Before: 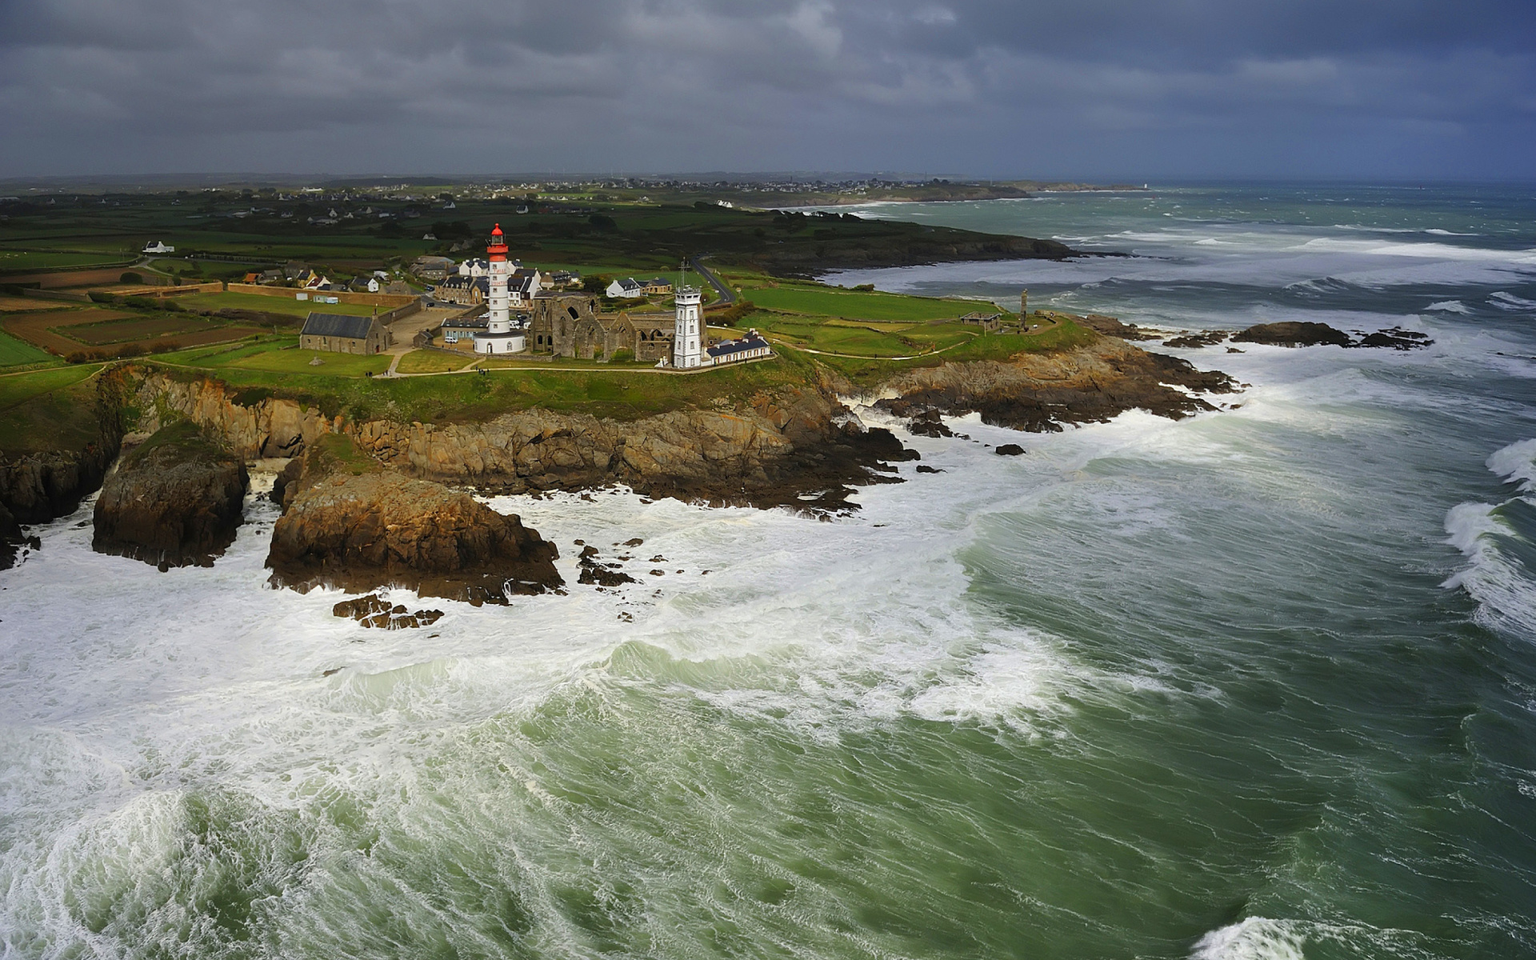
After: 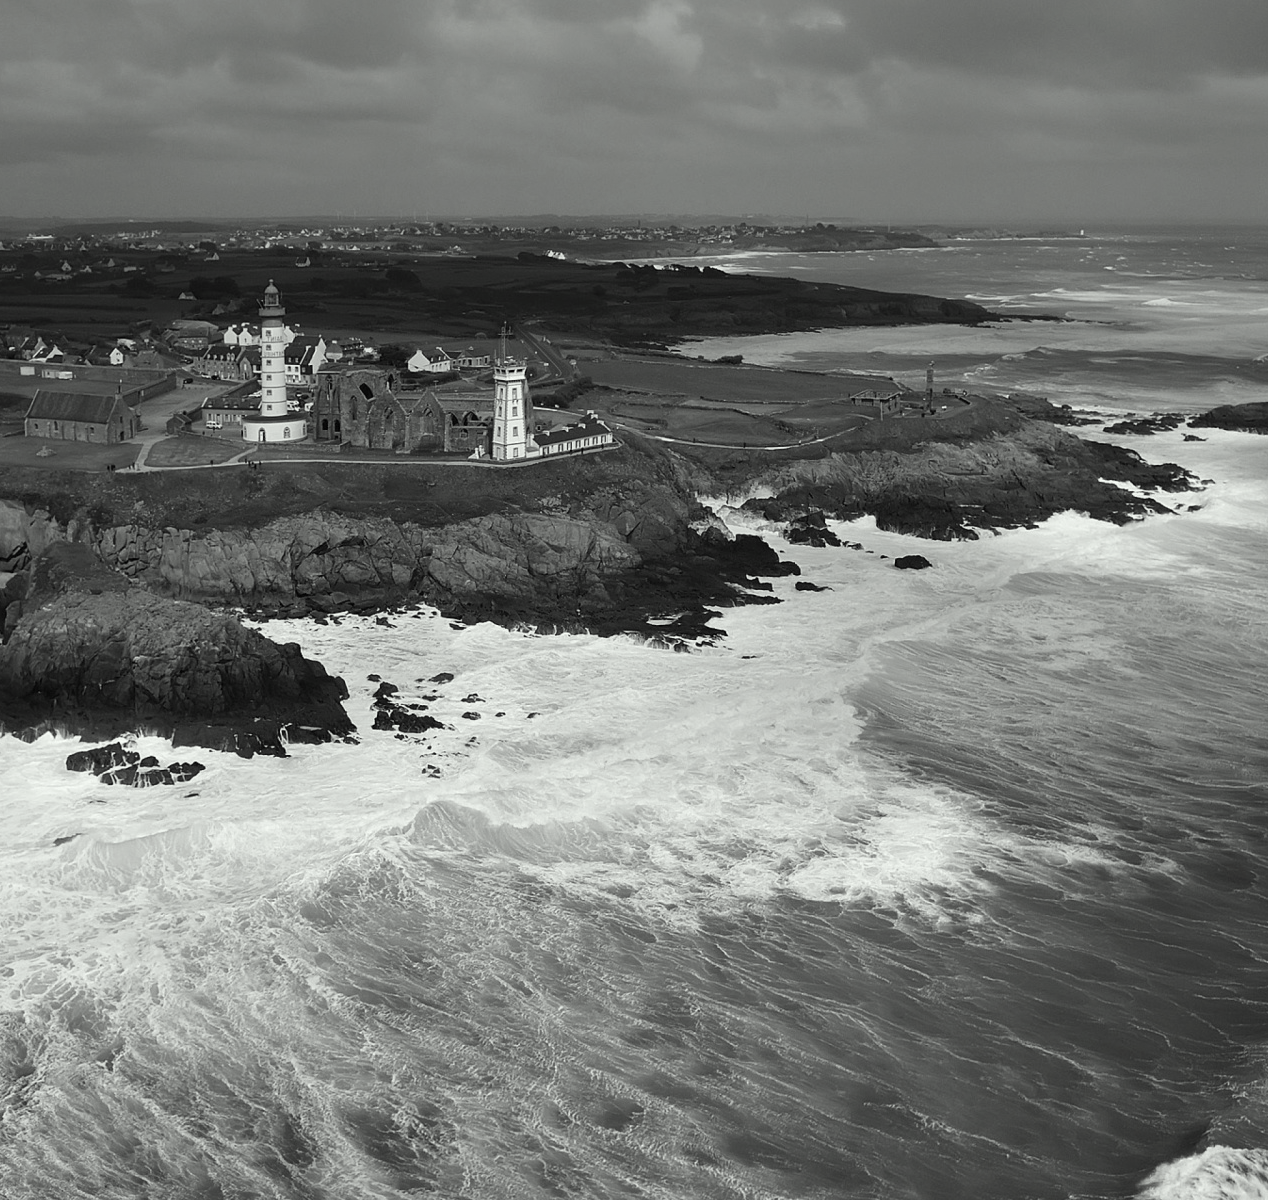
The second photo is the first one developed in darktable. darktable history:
crop and rotate: left 18.274%, right 15.639%
color correction: highlights a* -2.57, highlights b* 2.26
color calibration: output gray [0.22, 0.42, 0.37, 0], illuminant custom, x 0.363, y 0.384, temperature 4520.47 K
contrast brightness saturation: contrast 0.077, saturation 0.199
